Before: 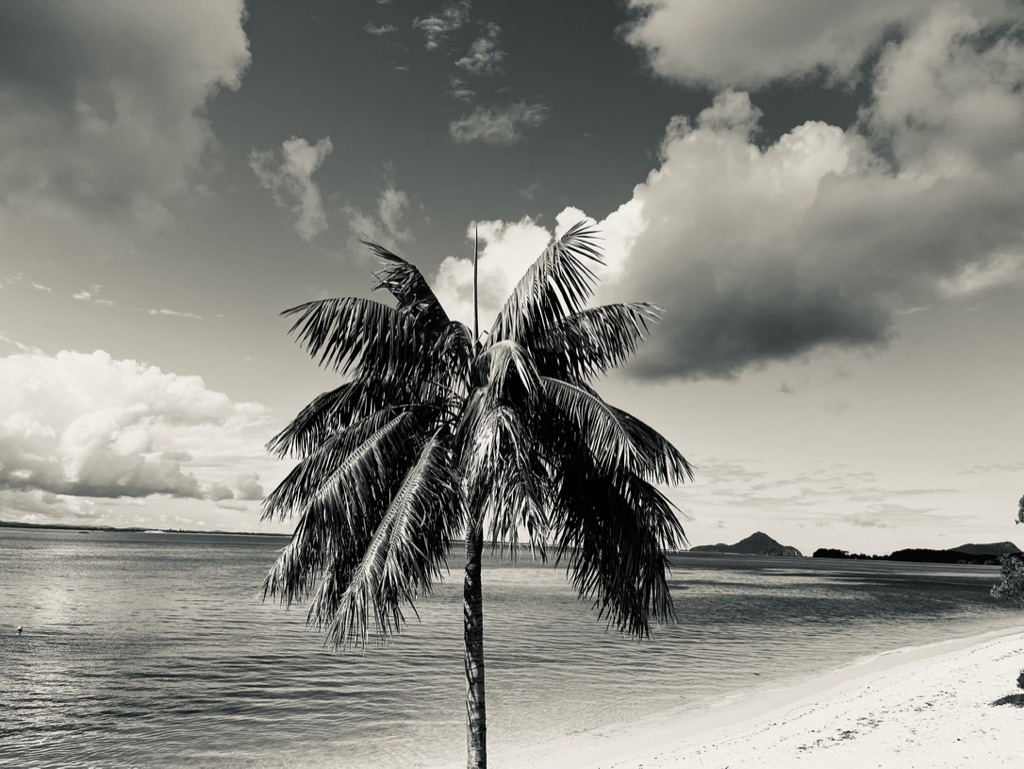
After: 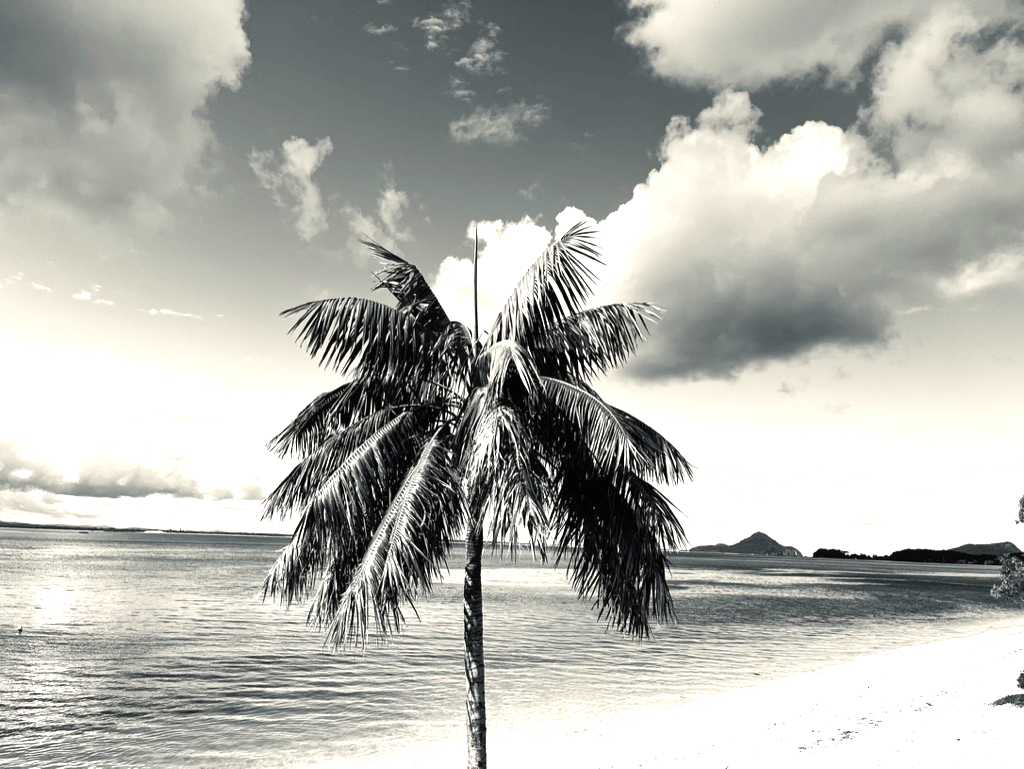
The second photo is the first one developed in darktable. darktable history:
levels: levels [0, 0.48, 0.961]
exposure: black level correction 0, exposure 0.869 EV, compensate highlight preservation false
color correction: highlights b* -0.043, saturation 0.851
